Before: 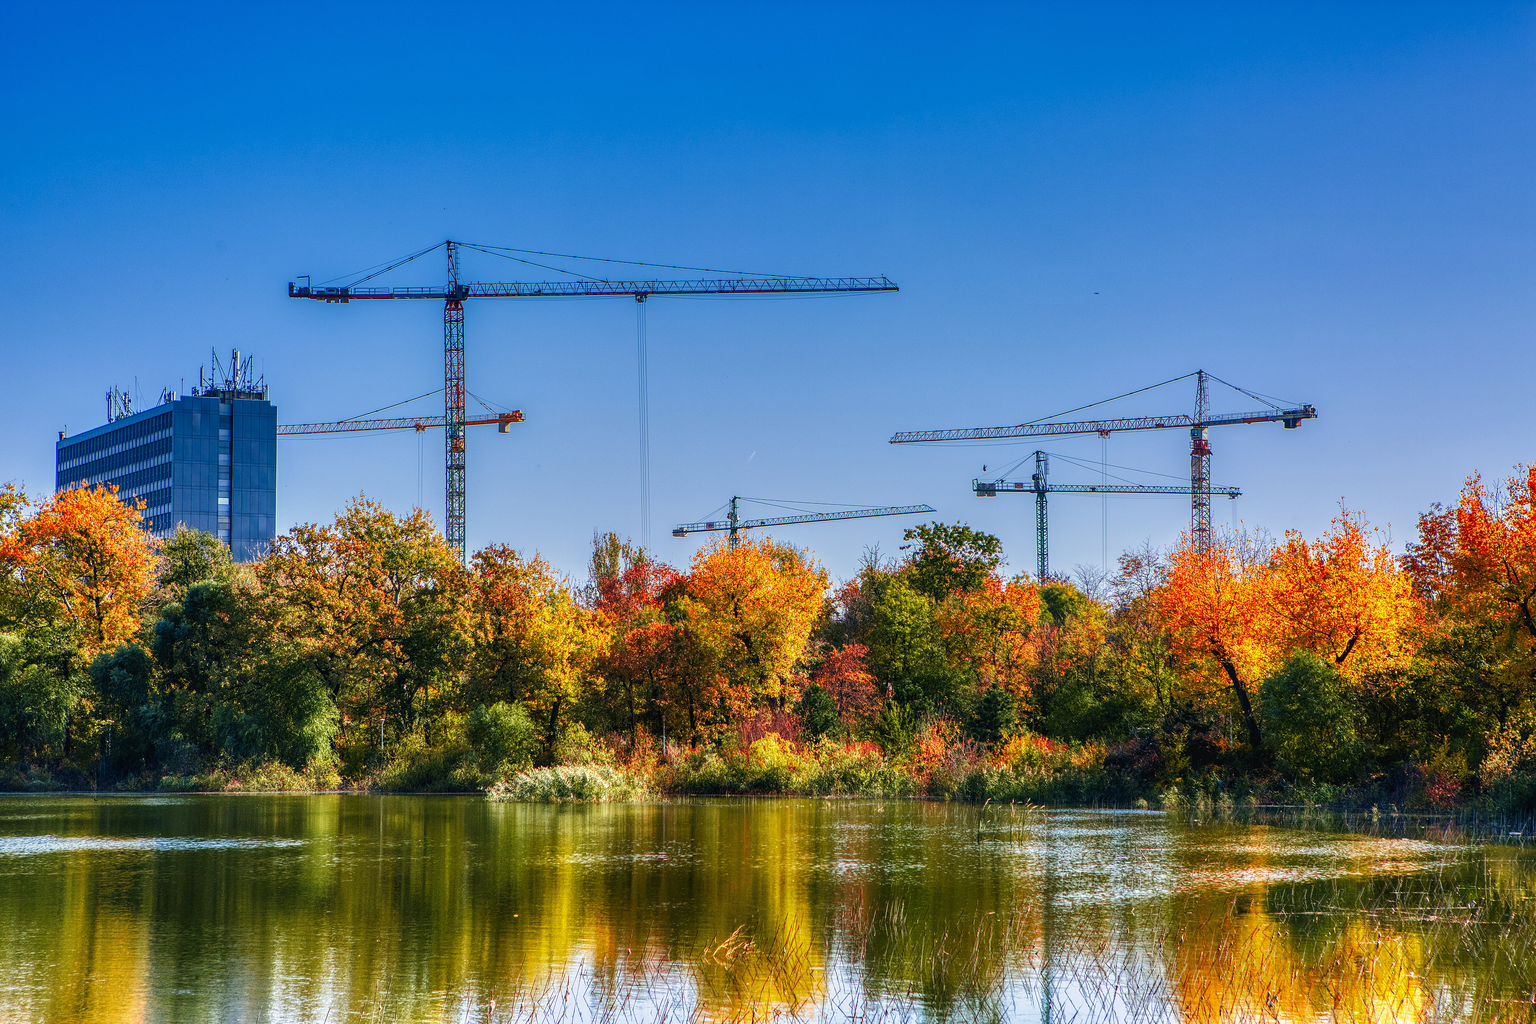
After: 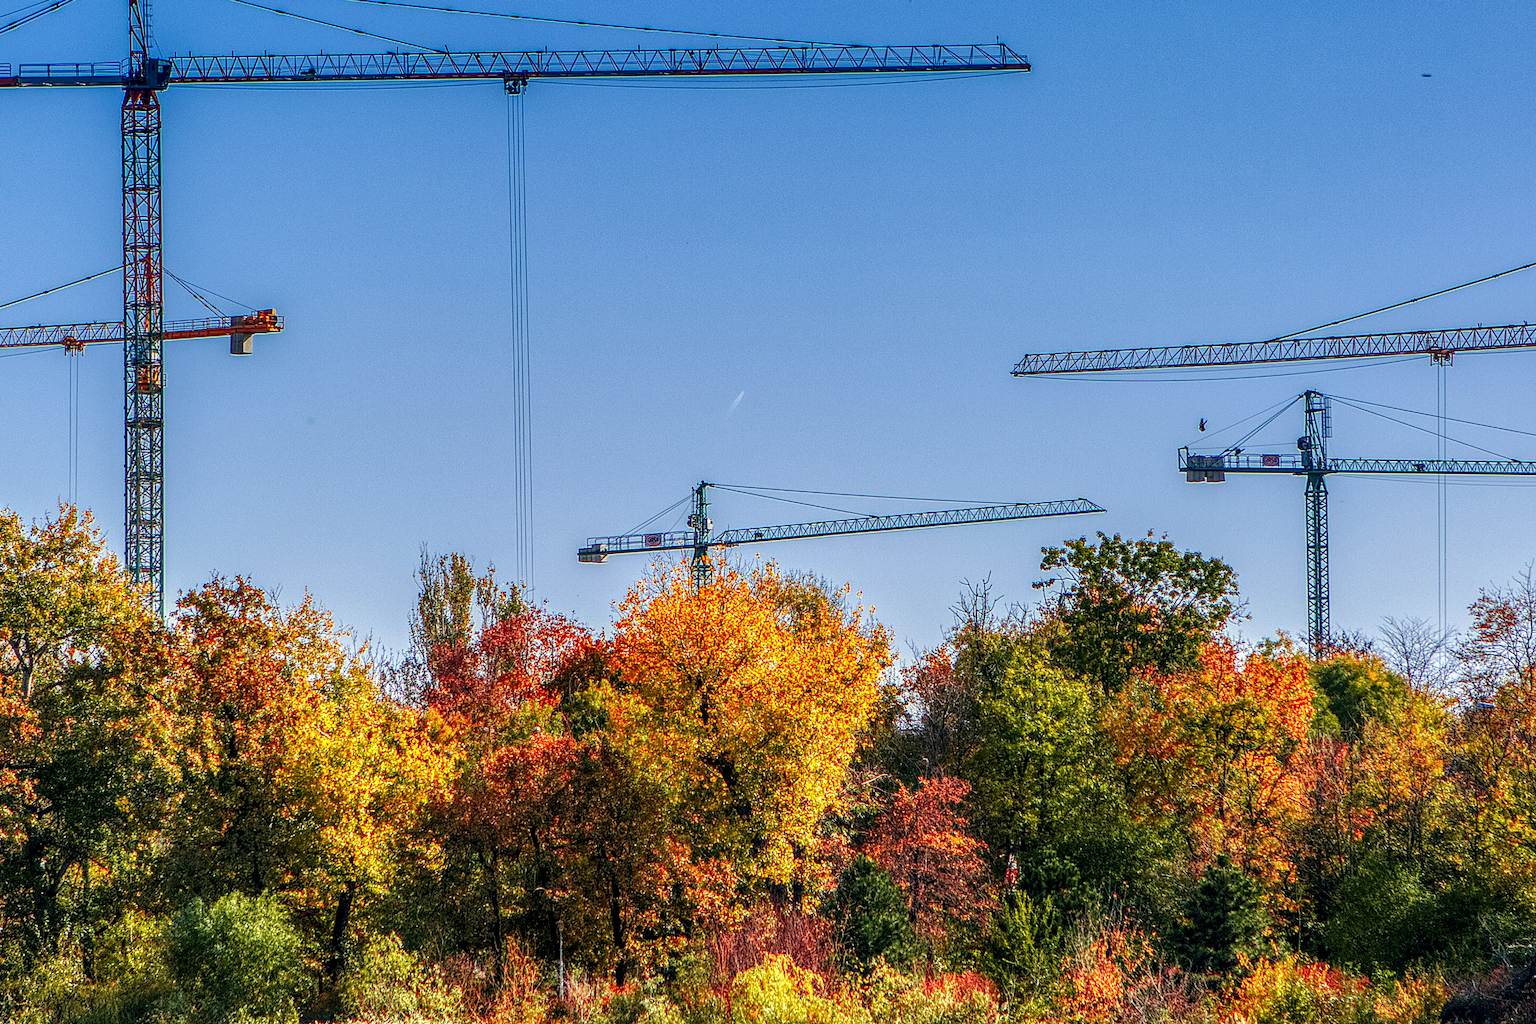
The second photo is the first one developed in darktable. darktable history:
crop: left 25%, top 25%, right 25%, bottom 25%
local contrast: detail 130%
